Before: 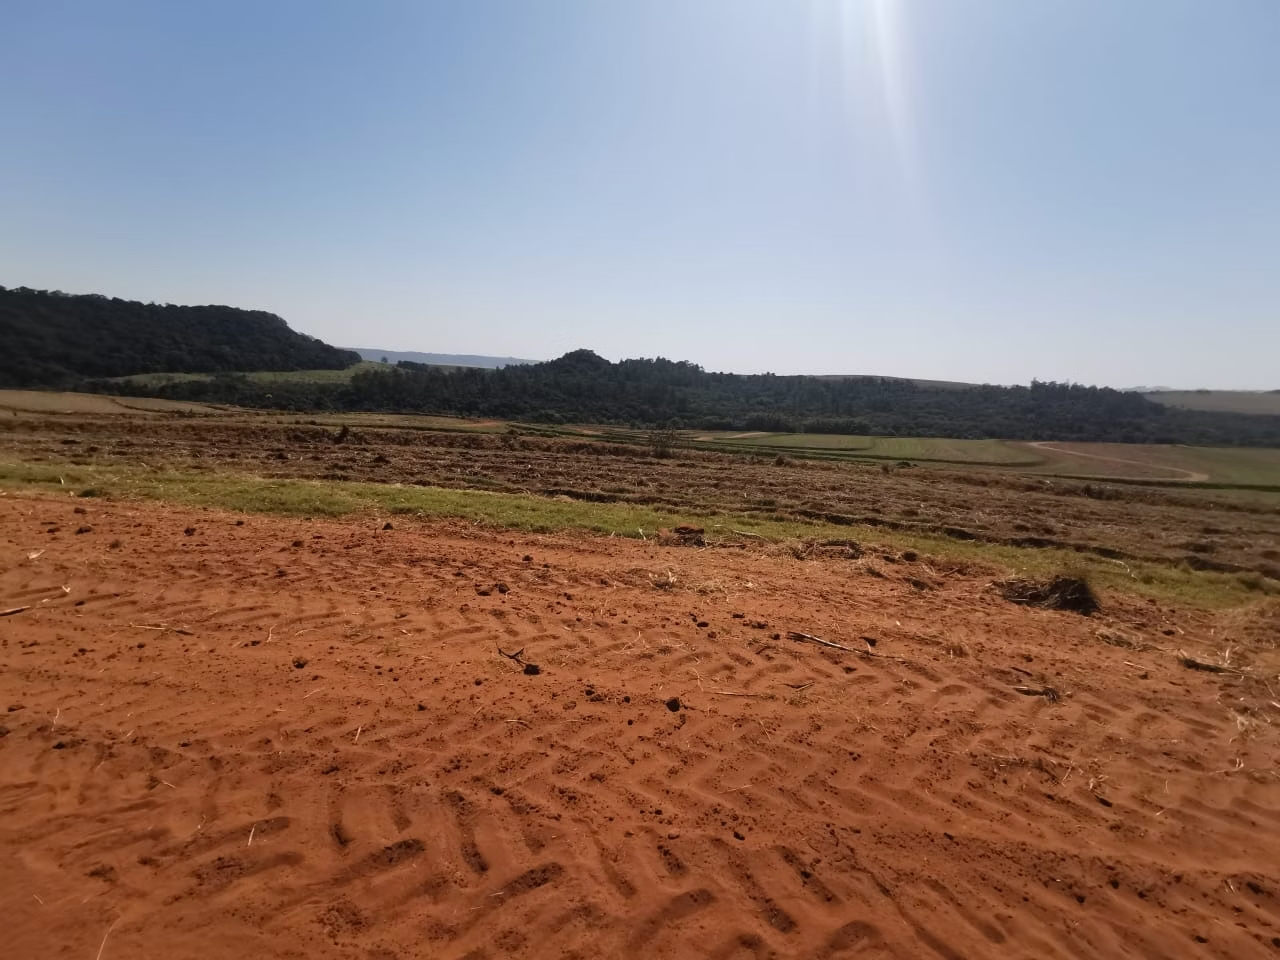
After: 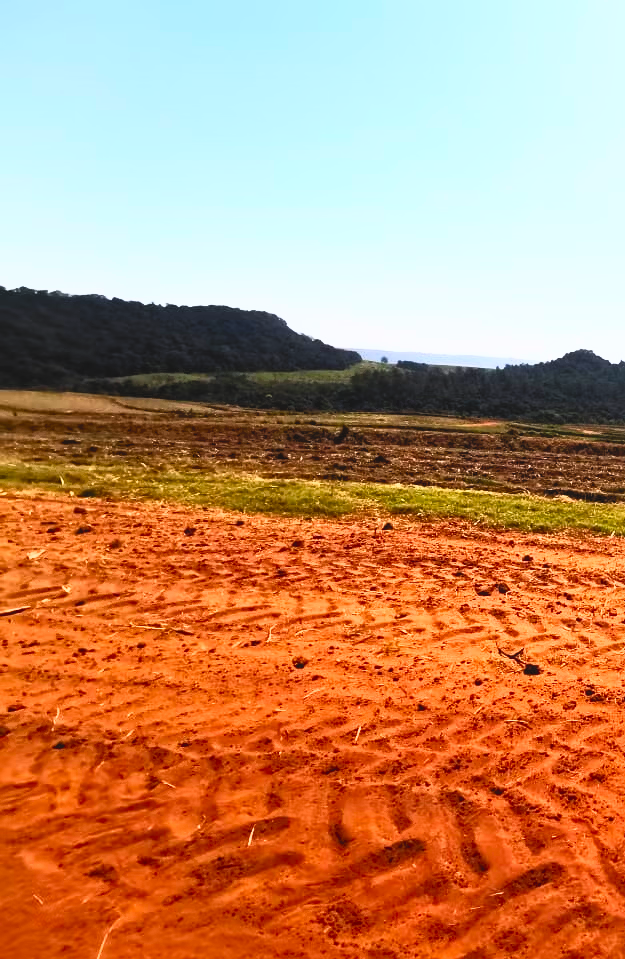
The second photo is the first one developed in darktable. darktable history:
contrast brightness saturation: contrast 0.98, brightness 0.993, saturation 1
filmic rgb: black relative exposure -7.65 EV, white relative exposure 4.56 EV, hardness 3.61
crop and rotate: left 0.051%, top 0%, right 51.111%
